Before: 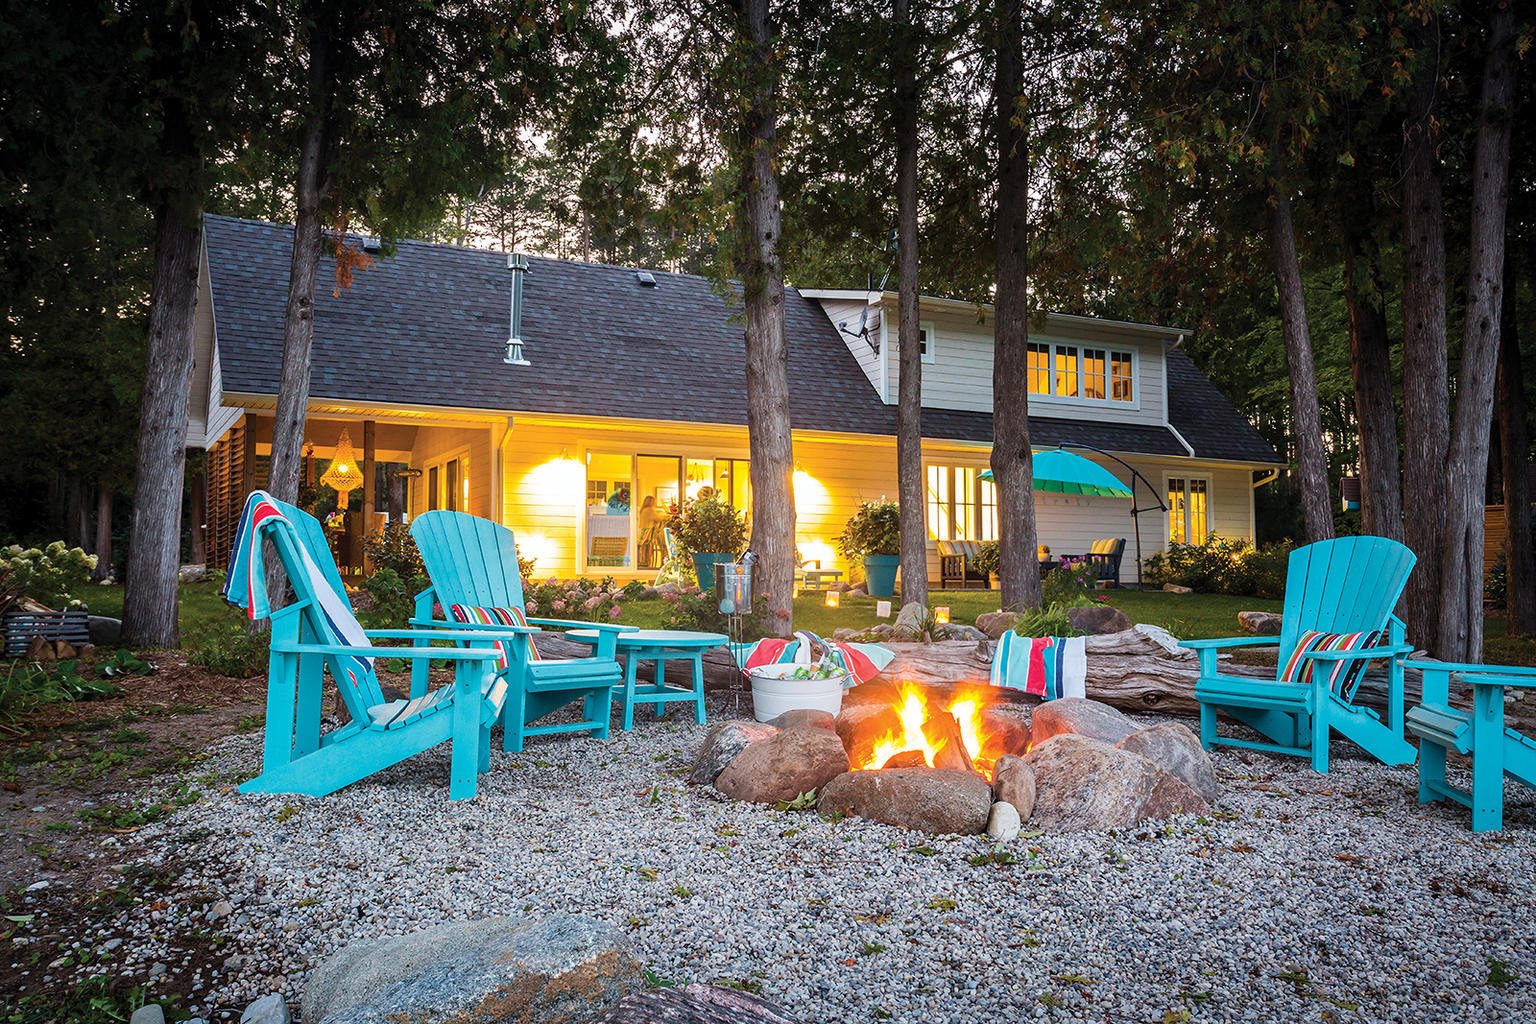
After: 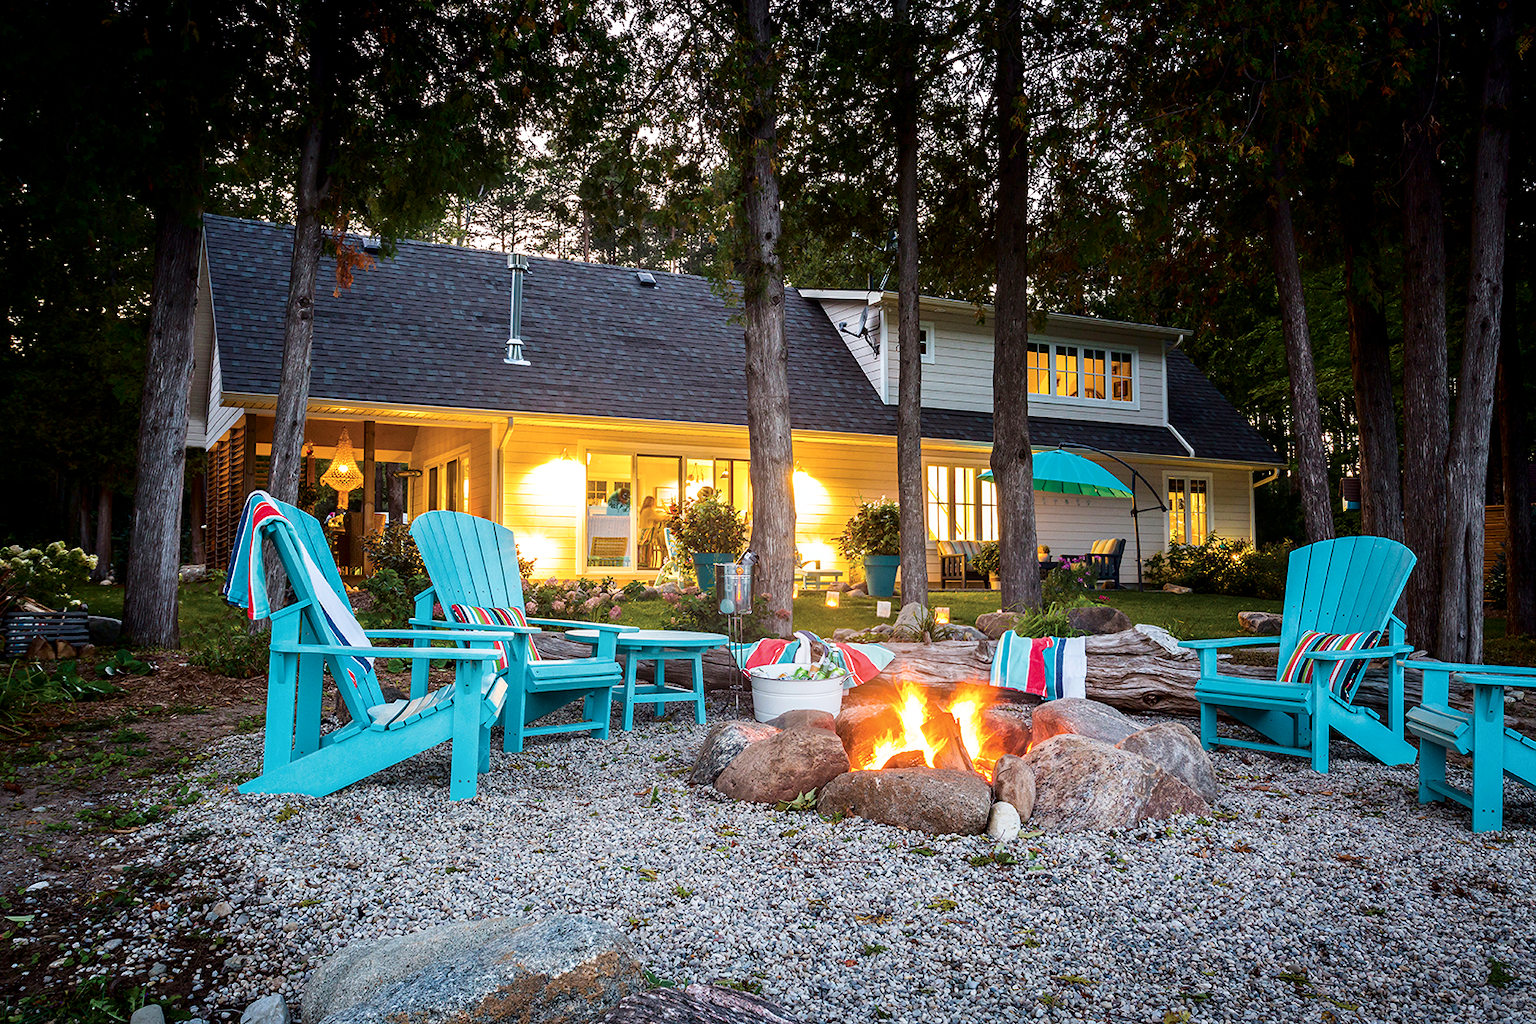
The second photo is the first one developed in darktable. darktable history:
local contrast: highlights 100%, shadows 100%, detail 120%, midtone range 0.2
shadows and highlights: shadows -62.32, white point adjustment -5.22, highlights 61.59
